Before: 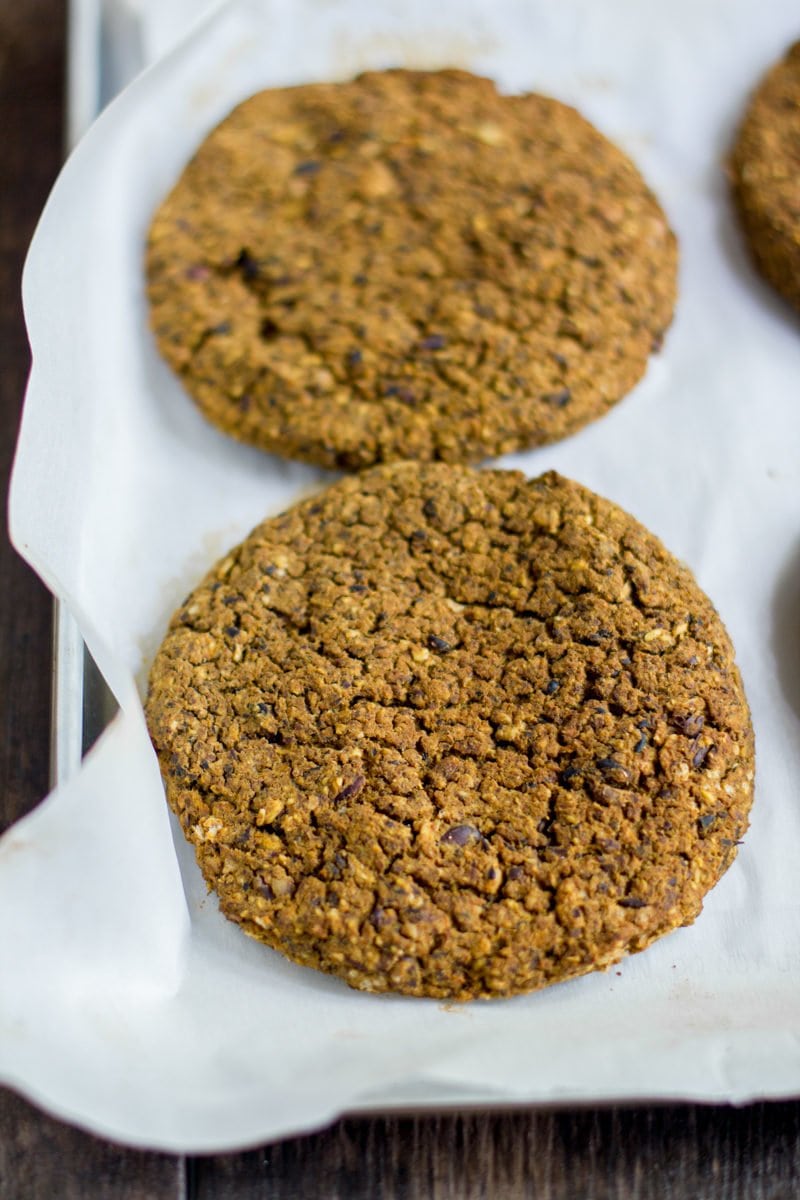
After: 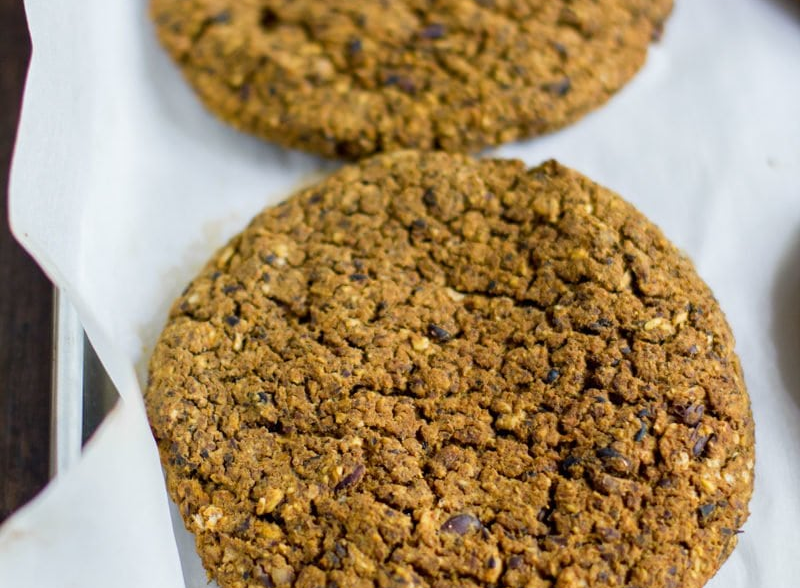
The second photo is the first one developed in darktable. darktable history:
crop and rotate: top 25.98%, bottom 25.008%
